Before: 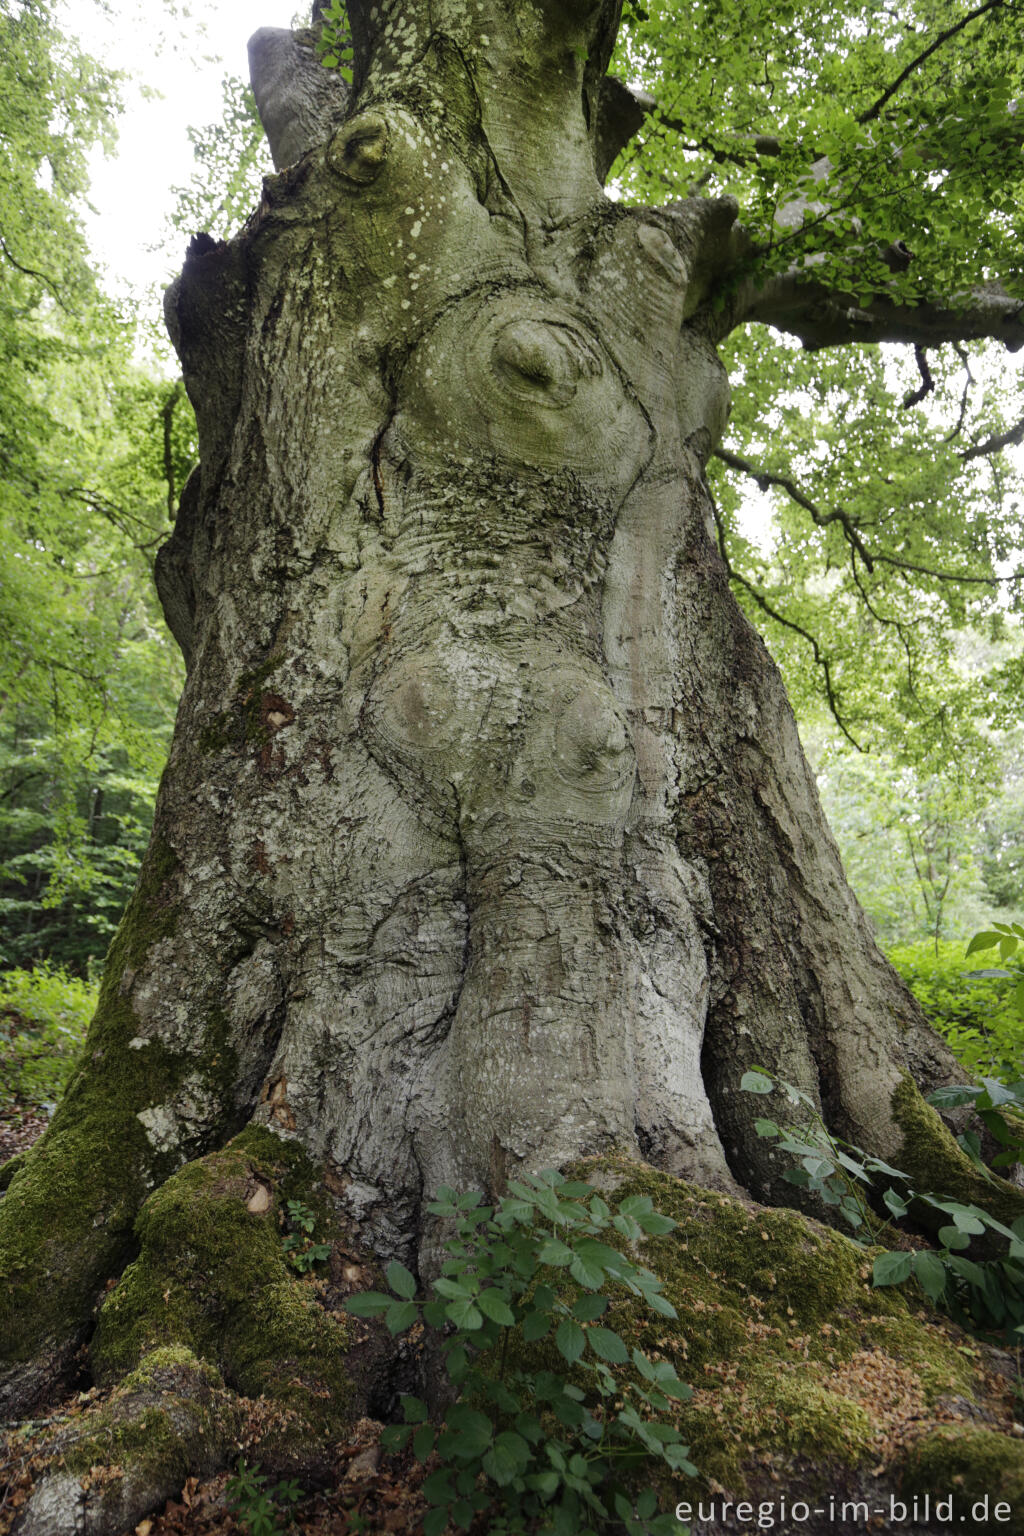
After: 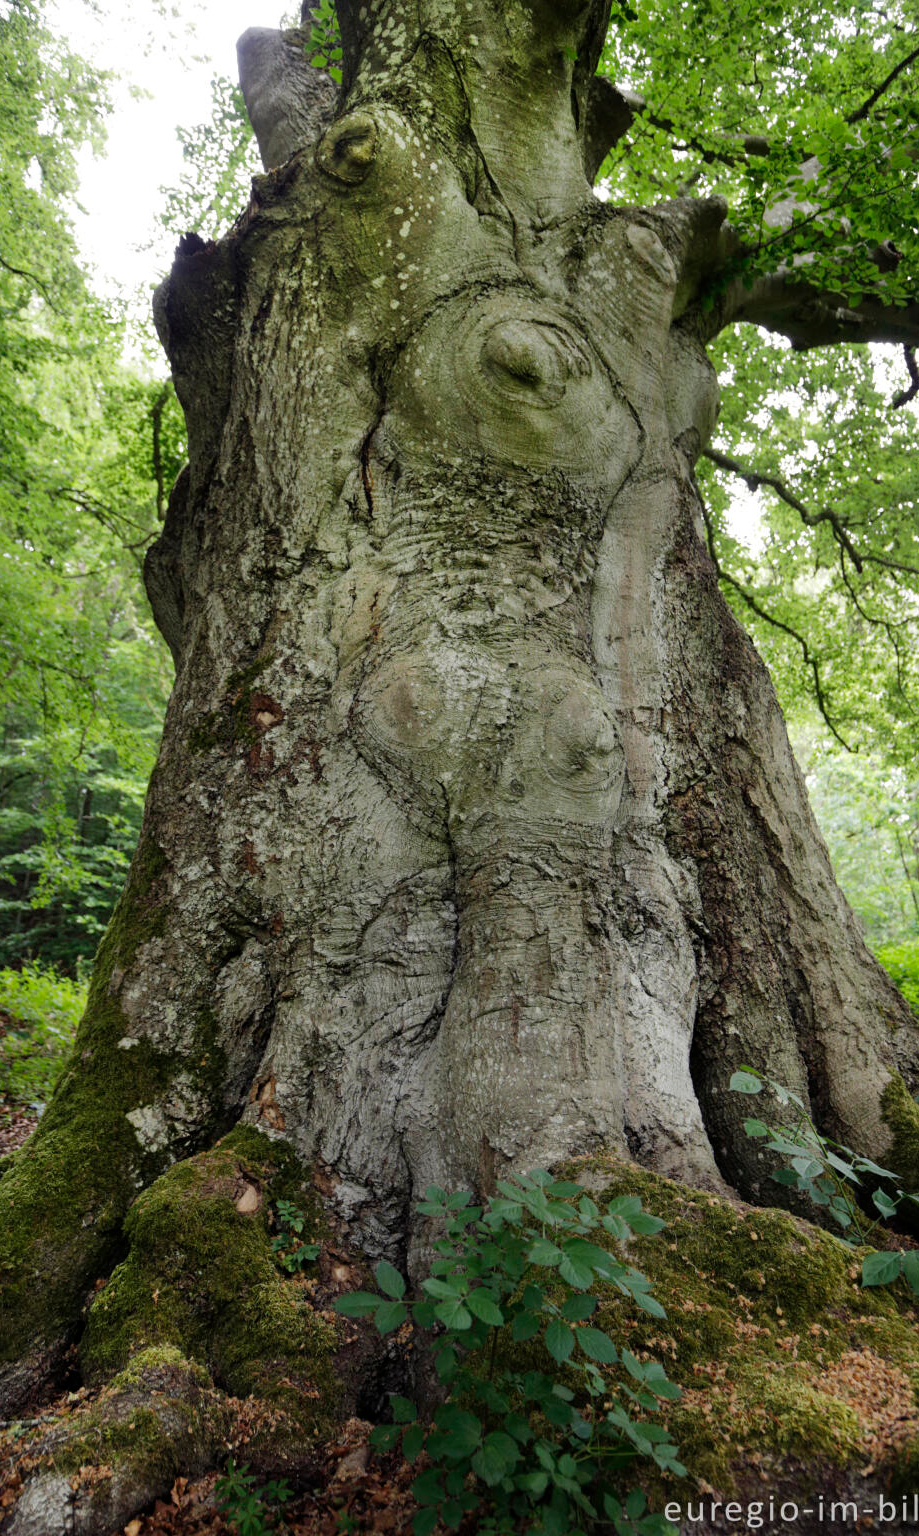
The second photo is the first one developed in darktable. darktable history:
crop and rotate: left 1.104%, right 9.13%
